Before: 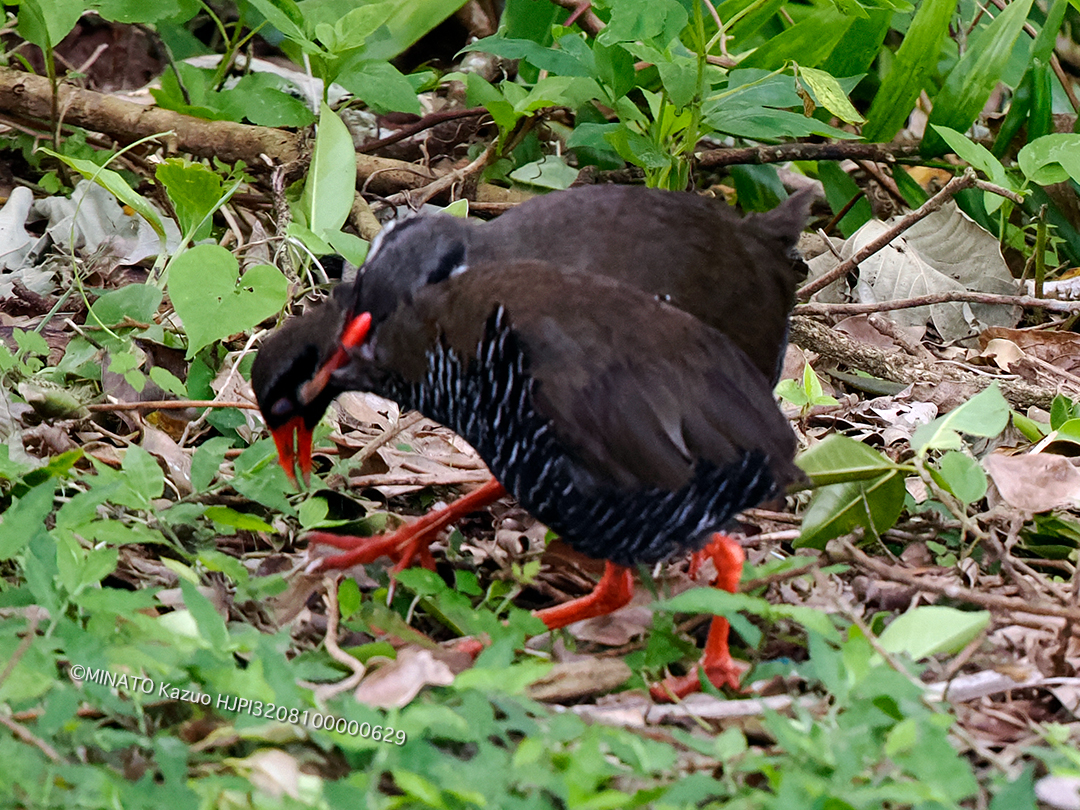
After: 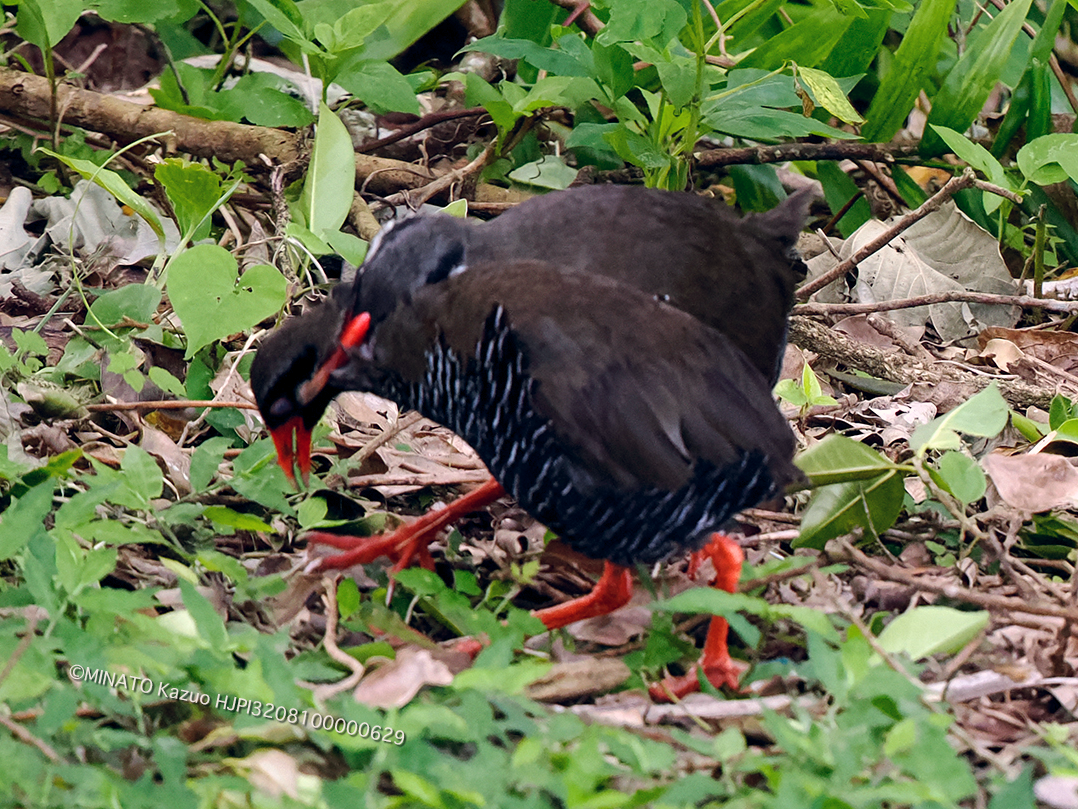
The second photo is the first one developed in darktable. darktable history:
crop and rotate: left 0.126%
color balance rgb: shadows lift › hue 87.51°, highlights gain › chroma 1.62%, highlights gain › hue 55.1°, global offset › chroma 0.06%, global offset › hue 253.66°, linear chroma grading › global chroma 0.5%
